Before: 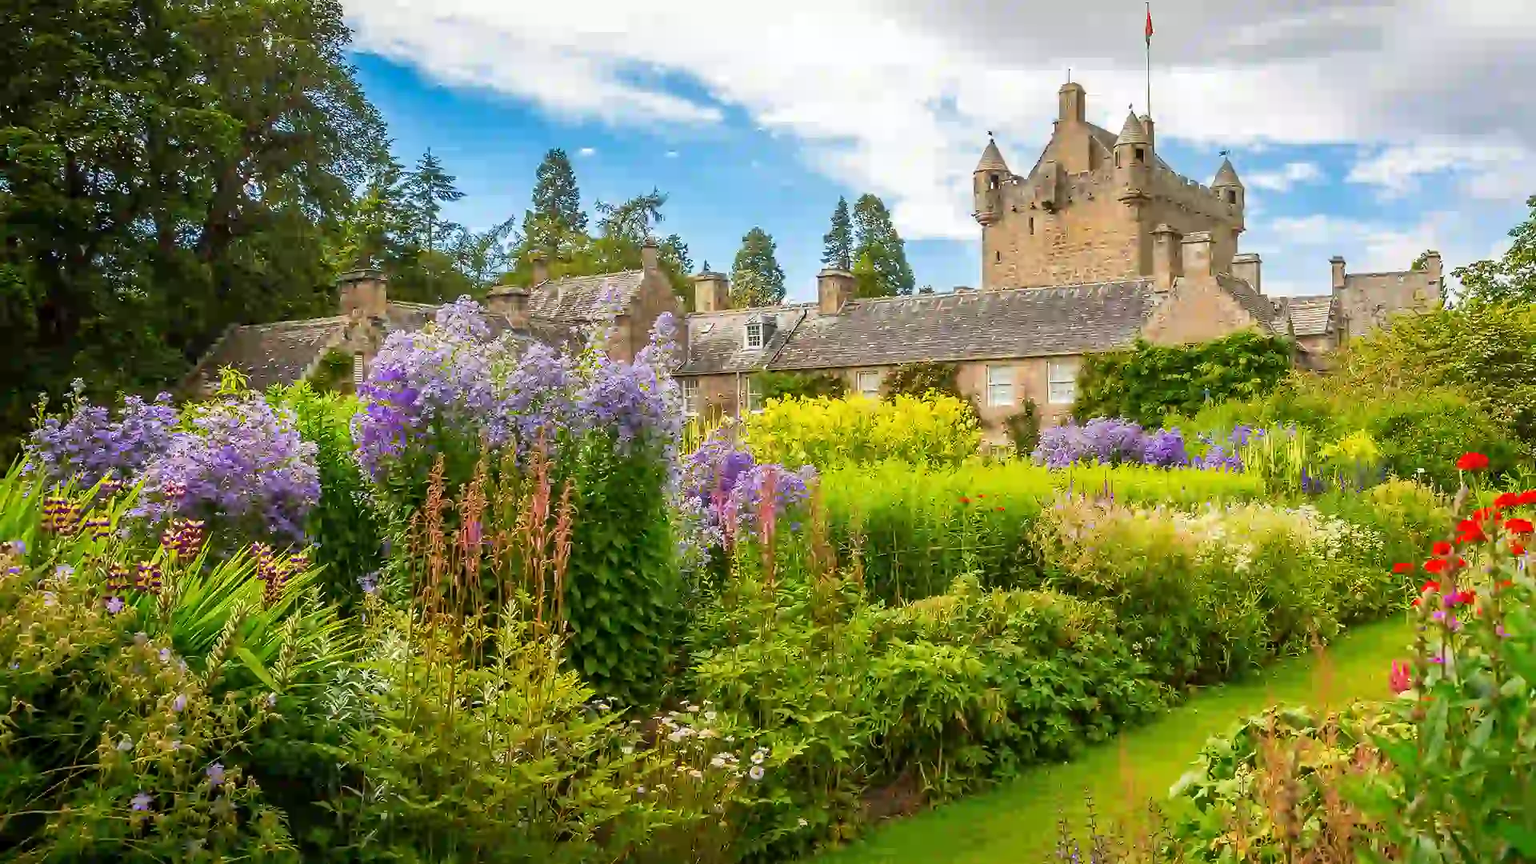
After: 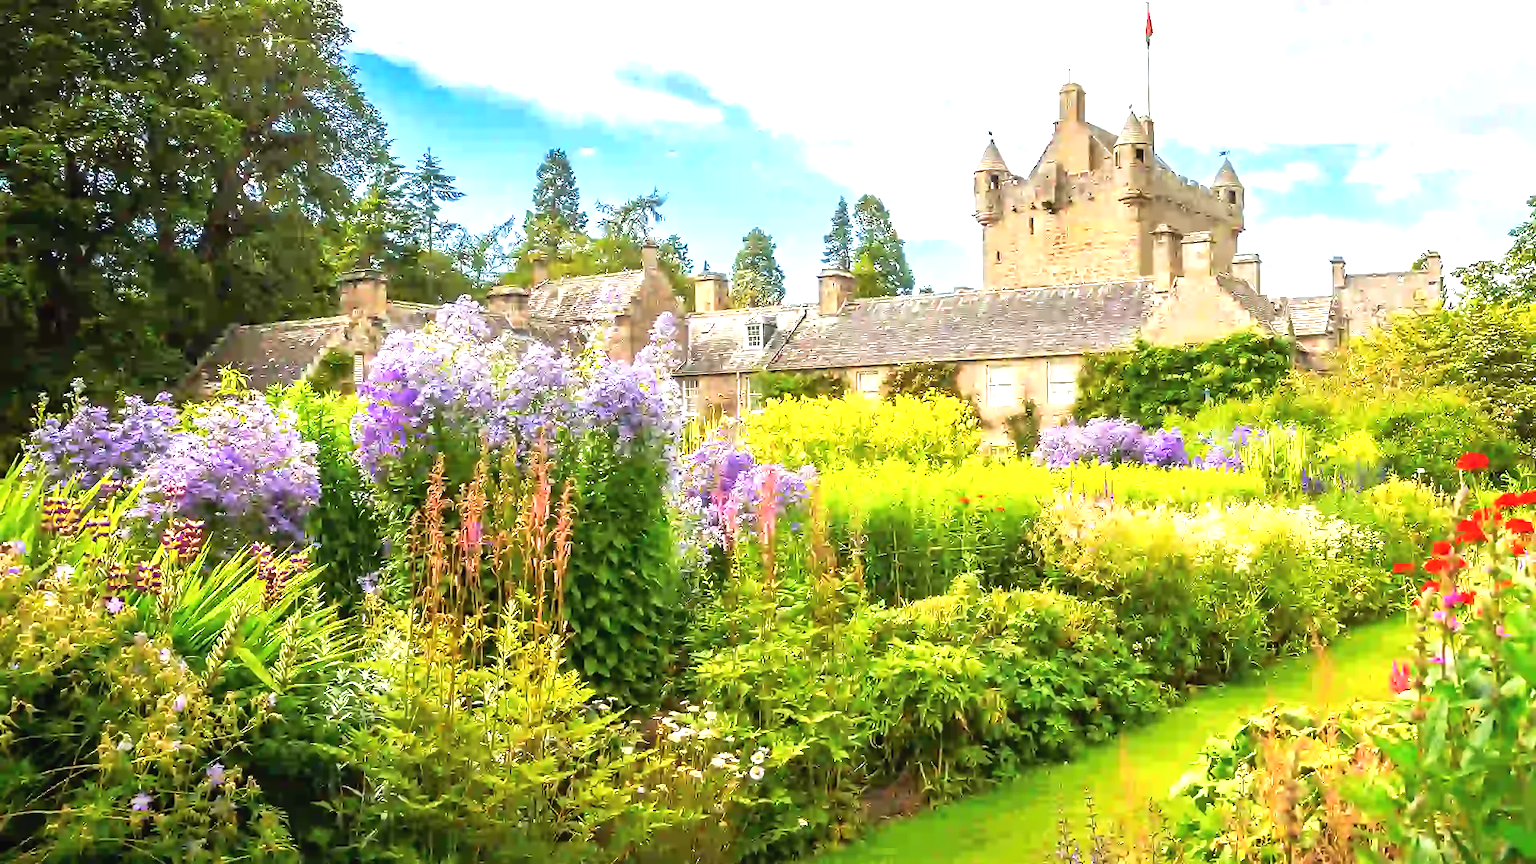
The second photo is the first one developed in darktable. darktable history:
tone curve: curves: ch0 [(0, 0.024) (0.119, 0.146) (0.474, 0.485) (0.718, 0.739) (0.817, 0.839) (1, 0.998)]; ch1 [(0, 0) (0.377, 0.416) (0.439, 0.451) (0.477, 0.477) (0.501, 0.503) (0.538, 0.544) (0.58, 0.602) (0.664, 0.676) (0.783, 0.804) (1, 1)]; ch2 [(0, 0) (0.38, 0.405) (0.463, 0.456) (0.498, 0.497) (0.524, 0.535) (0.578, 0.576) (0.648, 0.665) (1, 1)], preserve colors none
tone equalizer: -8 EV -0.399 EV, -7 EV -0.404 EV, -6 EV -0.315 EV, -5 EV -0.197 EV, -3 EV 0.229 EV, -2 EV 0.343 EV, -1 EV 0.395 EV, +0 EV 0.415 EV
exposure: exposure 0.661 EV, compensate highlight preservation false
